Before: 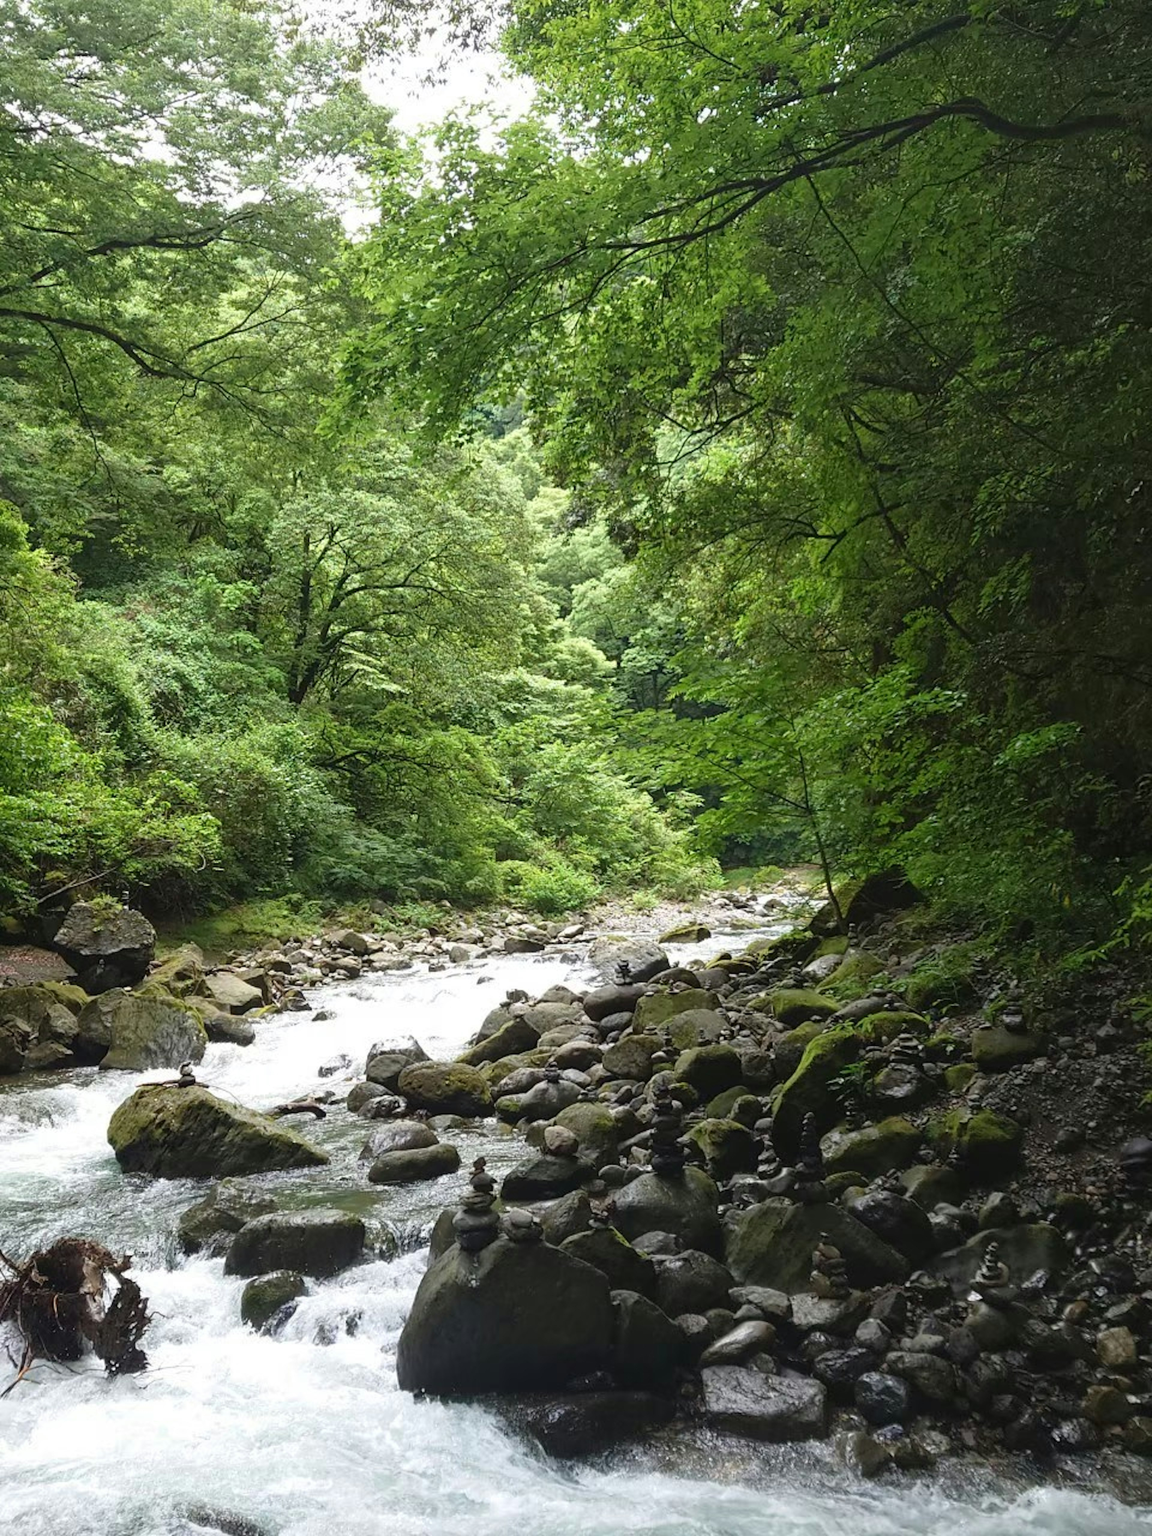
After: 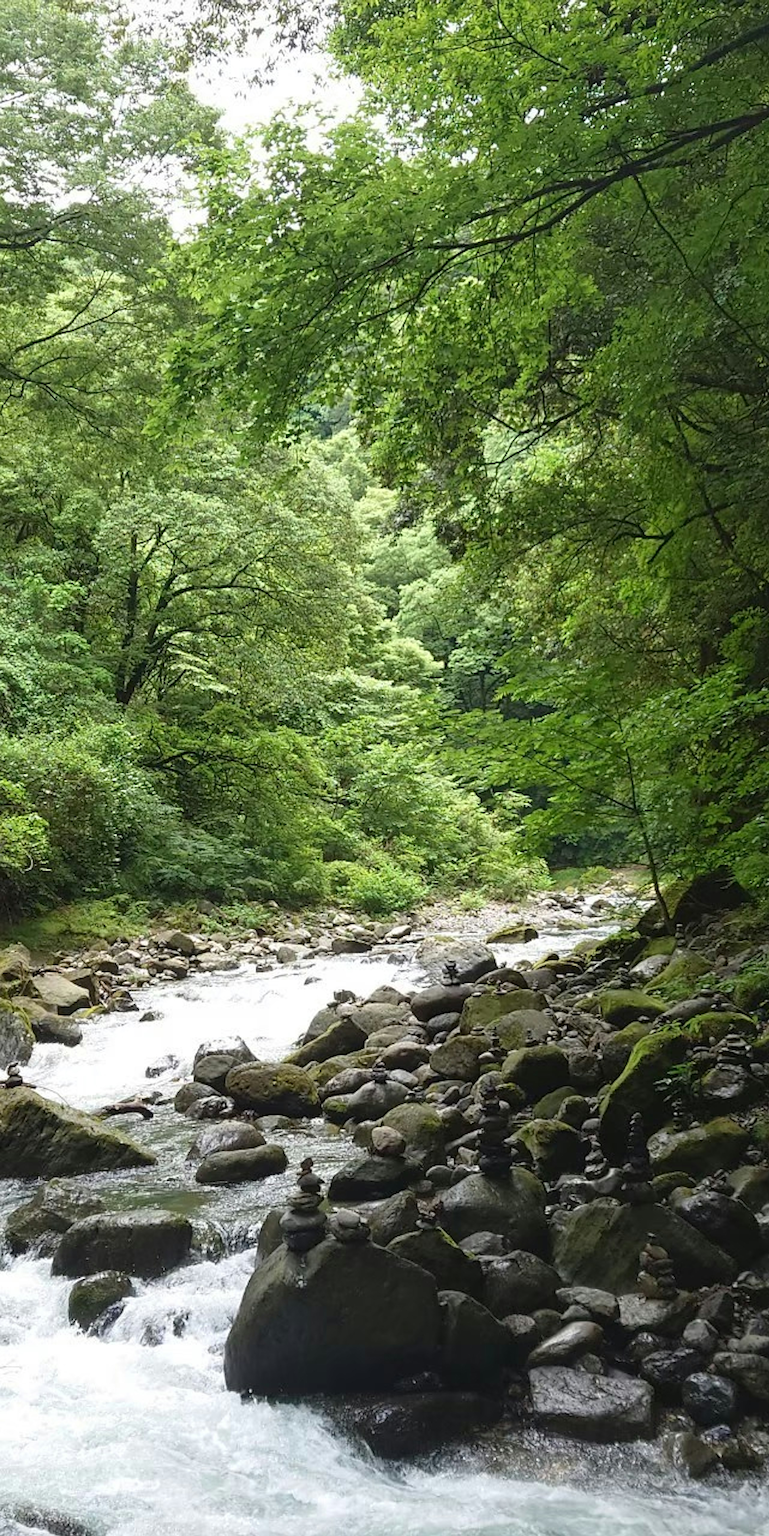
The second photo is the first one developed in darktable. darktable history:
sharpen: on, module defaults
crop and rotate: left 15.043%, right 18.202%
